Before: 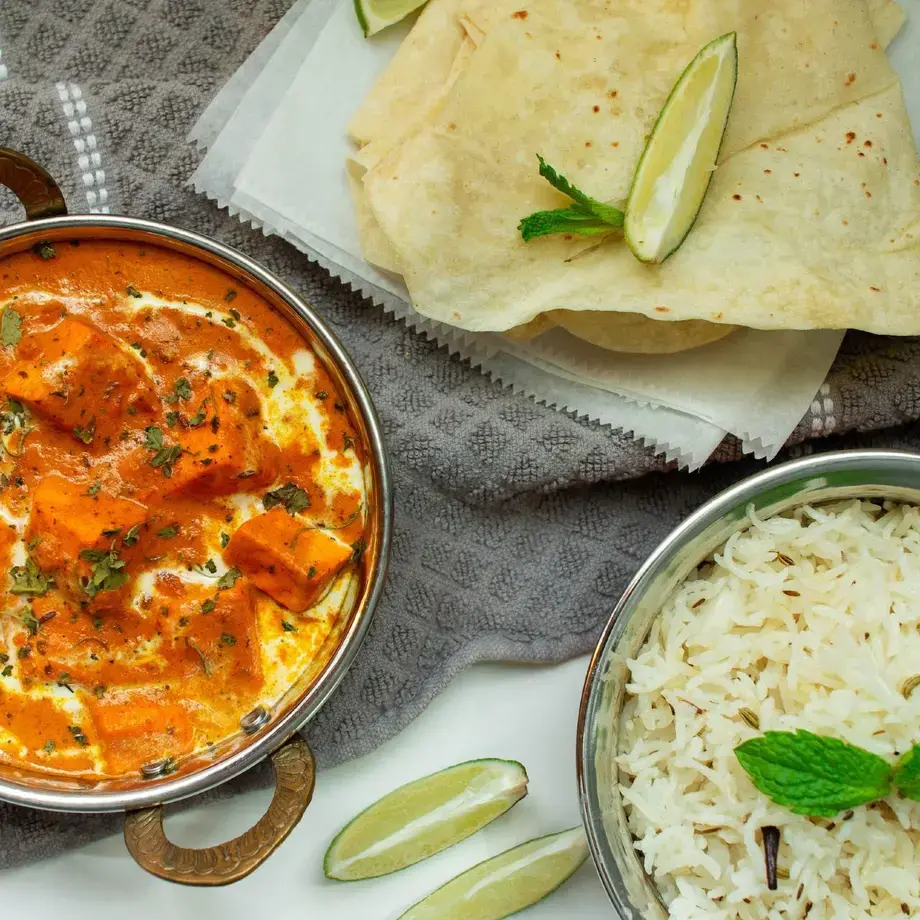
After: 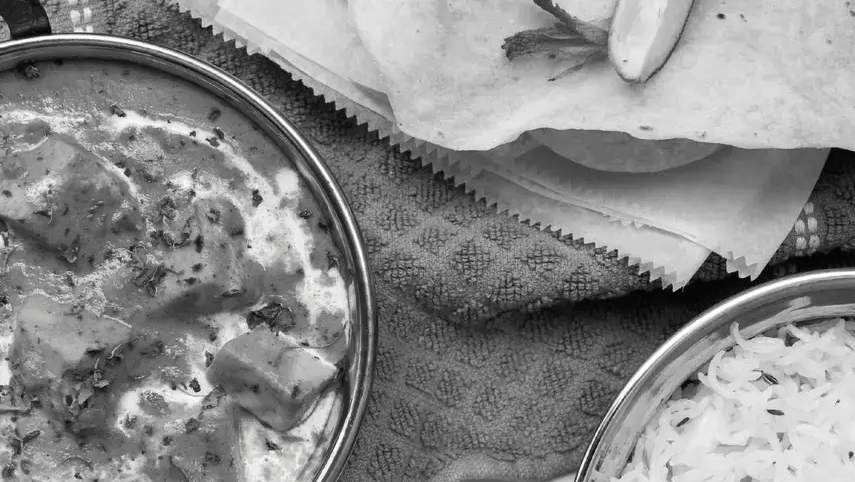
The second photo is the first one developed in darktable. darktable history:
tone curve: curves: ch0 [(0, 0) (0.003, 0.01) (0.011, 0.015) (0.025, 0.023) (0.044, 0.037) (0.069, 0.055) (0.1, 0.08) (0.136, 0.114) (0.177, 0.155) (0.224, 0.201) (0.277, 0.254) (0.335, 0.319) (0.399, 0.387) (0.468, 0.459) (0.543, 0.544) (0.623, 0.634) (0.709, 0.731) (0.801, 0.827) (0.898, 0.921) (1, 1)], preserve colors none
exposure: exposure 0.025 EV, compensate highlight preservation false
crop: left 1.798%, top 19.707%, right 5.162%, bottom 27.848%
contrast brightness saturation: saturation -0.994
